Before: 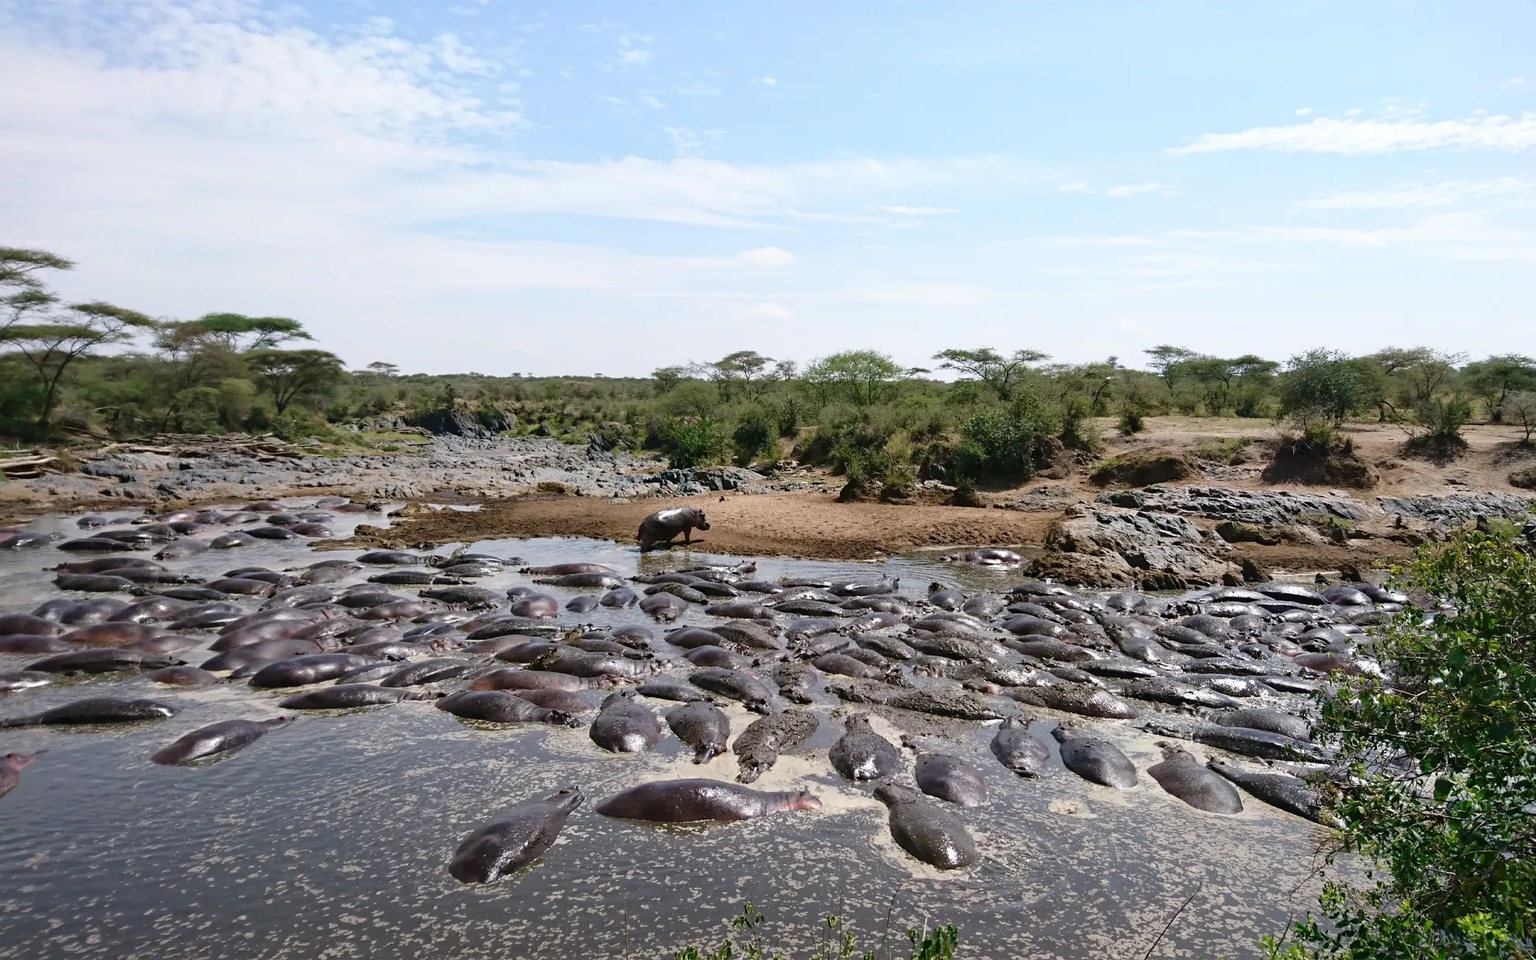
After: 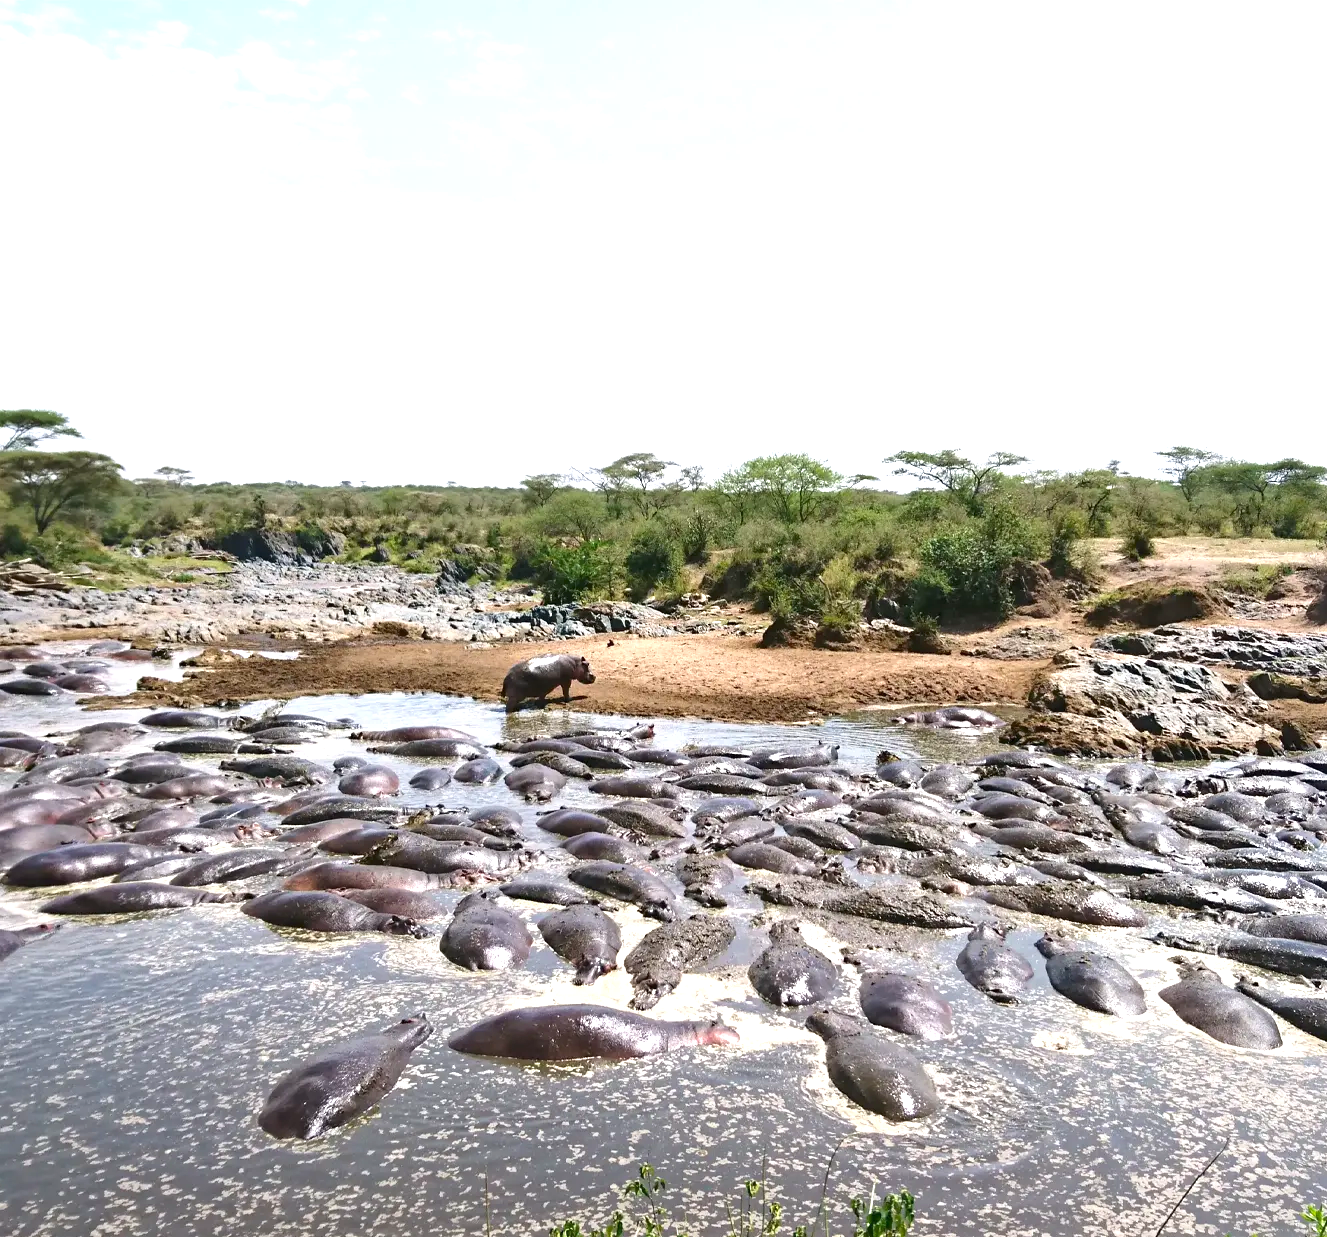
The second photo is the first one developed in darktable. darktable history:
exposure: black level correction 0, exposure 1.392 EV, compensate exposure bias true, compensate highlight preservation false
crop and rotate: left 16.19%, right 16.746%
shadows and highlights: radius 121.65, shadows 21.91, white point adjustment -9.67, highlights -12.94, soften with gaussian
